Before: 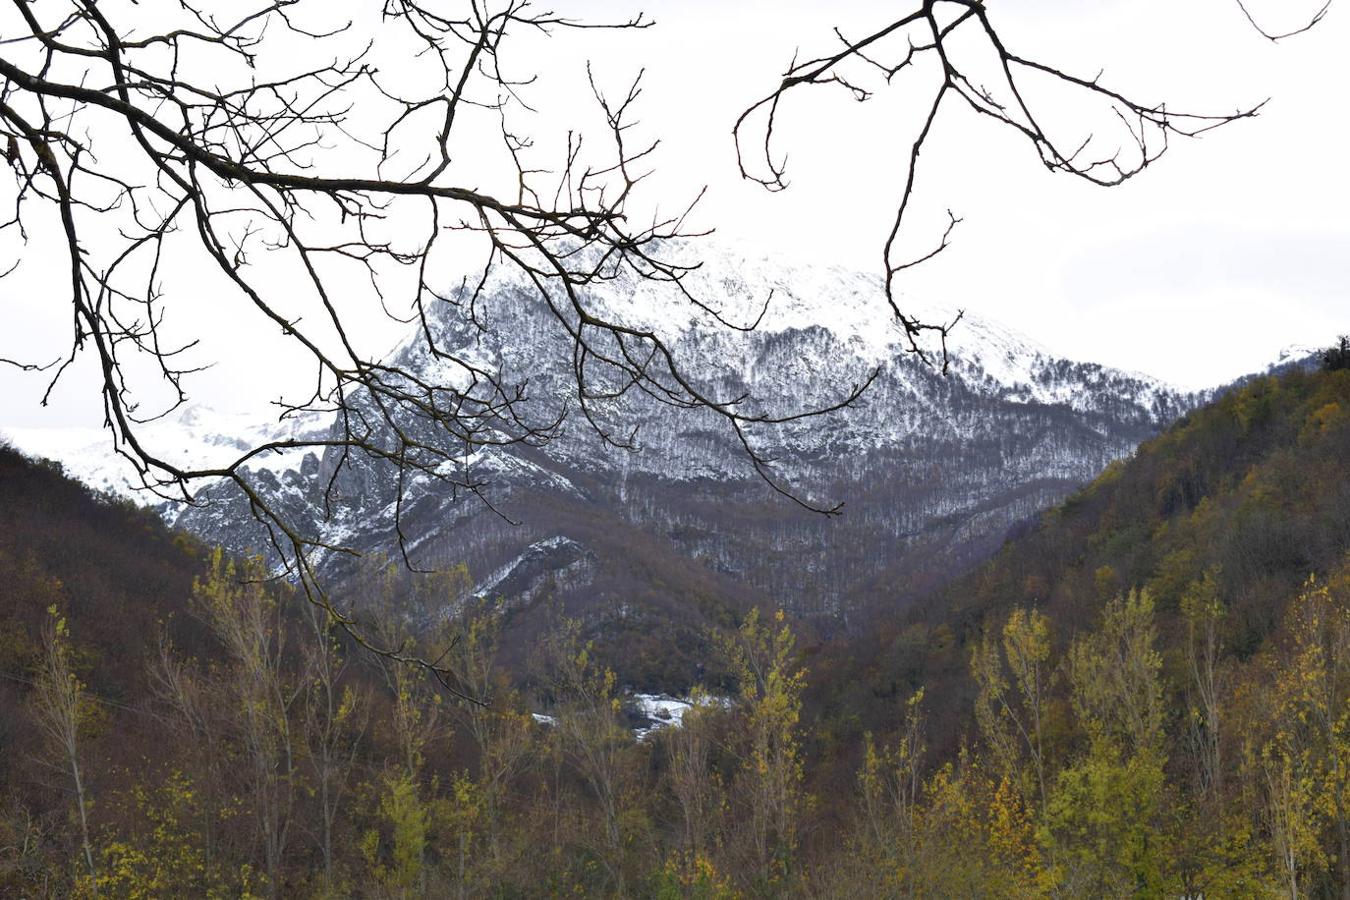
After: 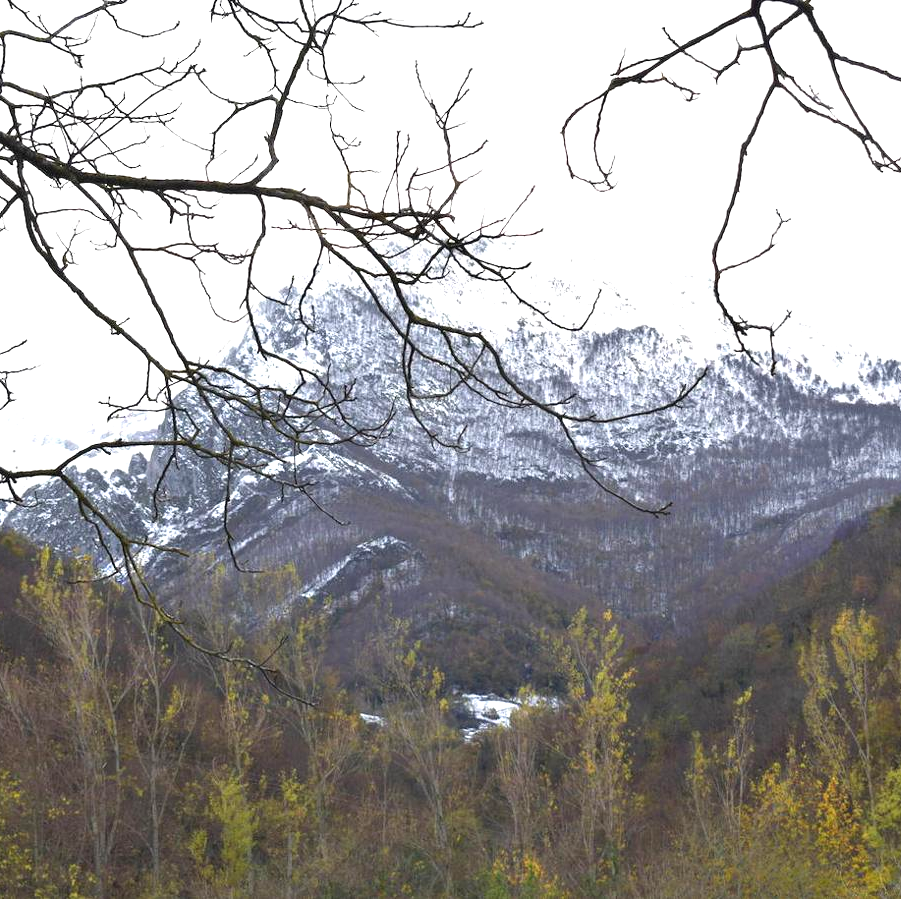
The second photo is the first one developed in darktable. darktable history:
exposure: black level correction 0, exposure 0.701 EV, compensate highlight preservation false
crop and rotate: left 12.785%, right 20.468%
